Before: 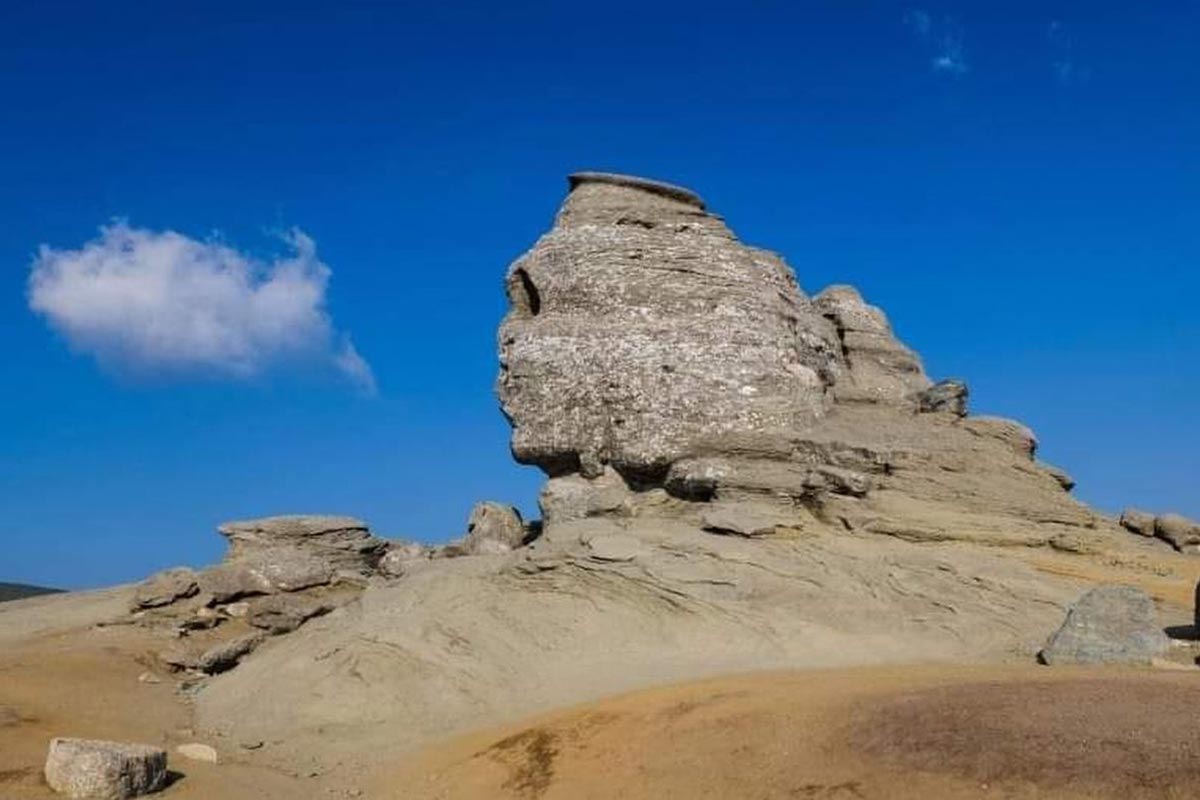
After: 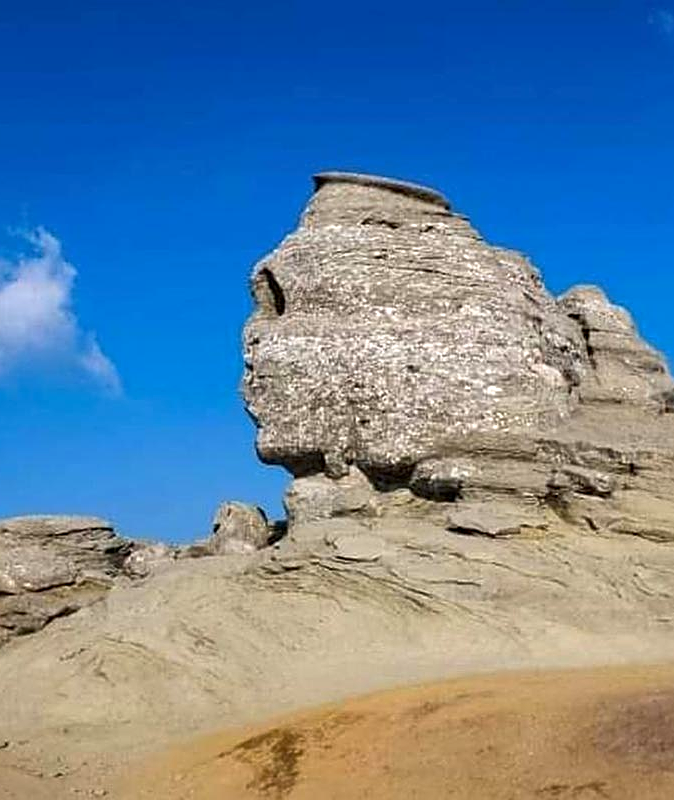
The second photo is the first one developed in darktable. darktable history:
exposure: black level correction 0.001, exposure 0.499 EV, compensate highlight preservation false
crop: left 21.321%, right 22.51%
shadows and highlights: shadows 6.44, soften with gaussian
sharpen: on, module defaults
